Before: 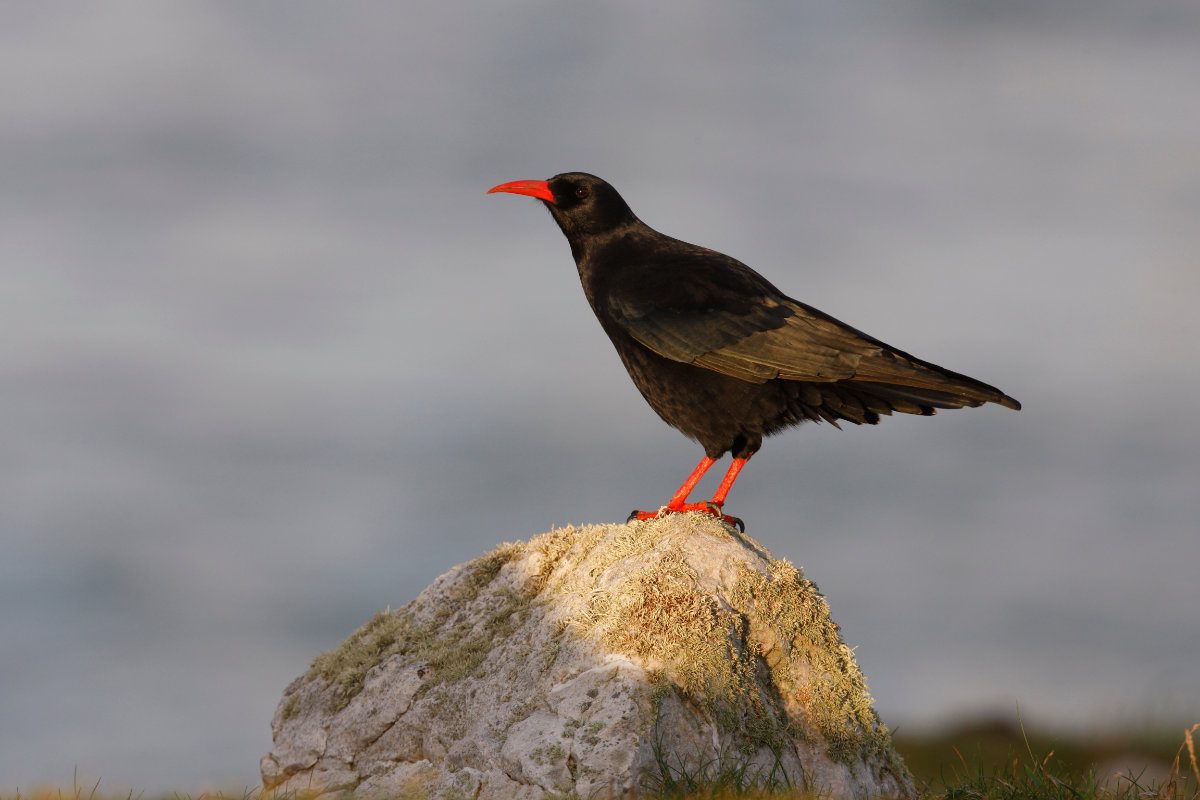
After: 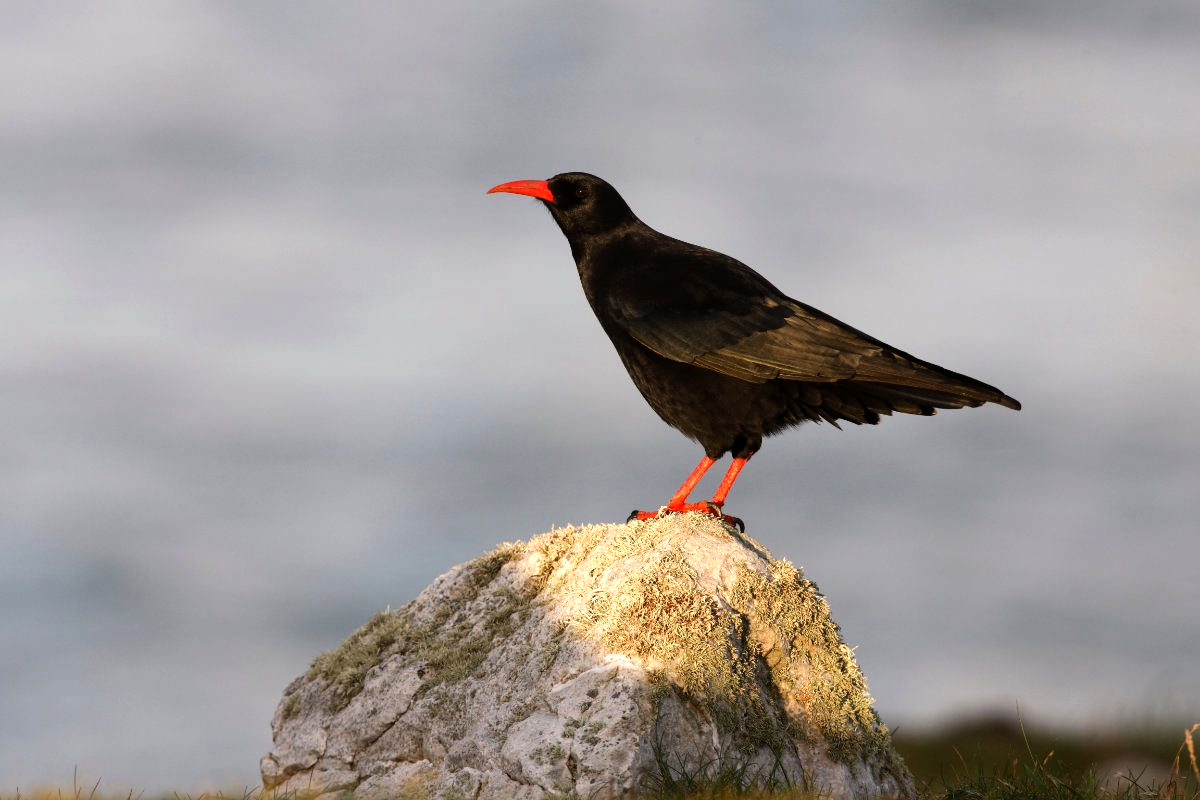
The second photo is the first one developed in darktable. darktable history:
tone equalizer: -8 EV -0.75 EV, -7 EV -0.7 EV, -6 EV -0.6 EV, -5 EV -0.4 EV, -3 EV 0.4 EV, -2 EV 0.6 EV, -1 EV 0.7 EV, +0 EV 0.75 EV, edges refinement/feathering 500, mask exposure compensation -1.57 EV, preserve details no
exposure: black level correction 0.001, compensate highlight preservation false
